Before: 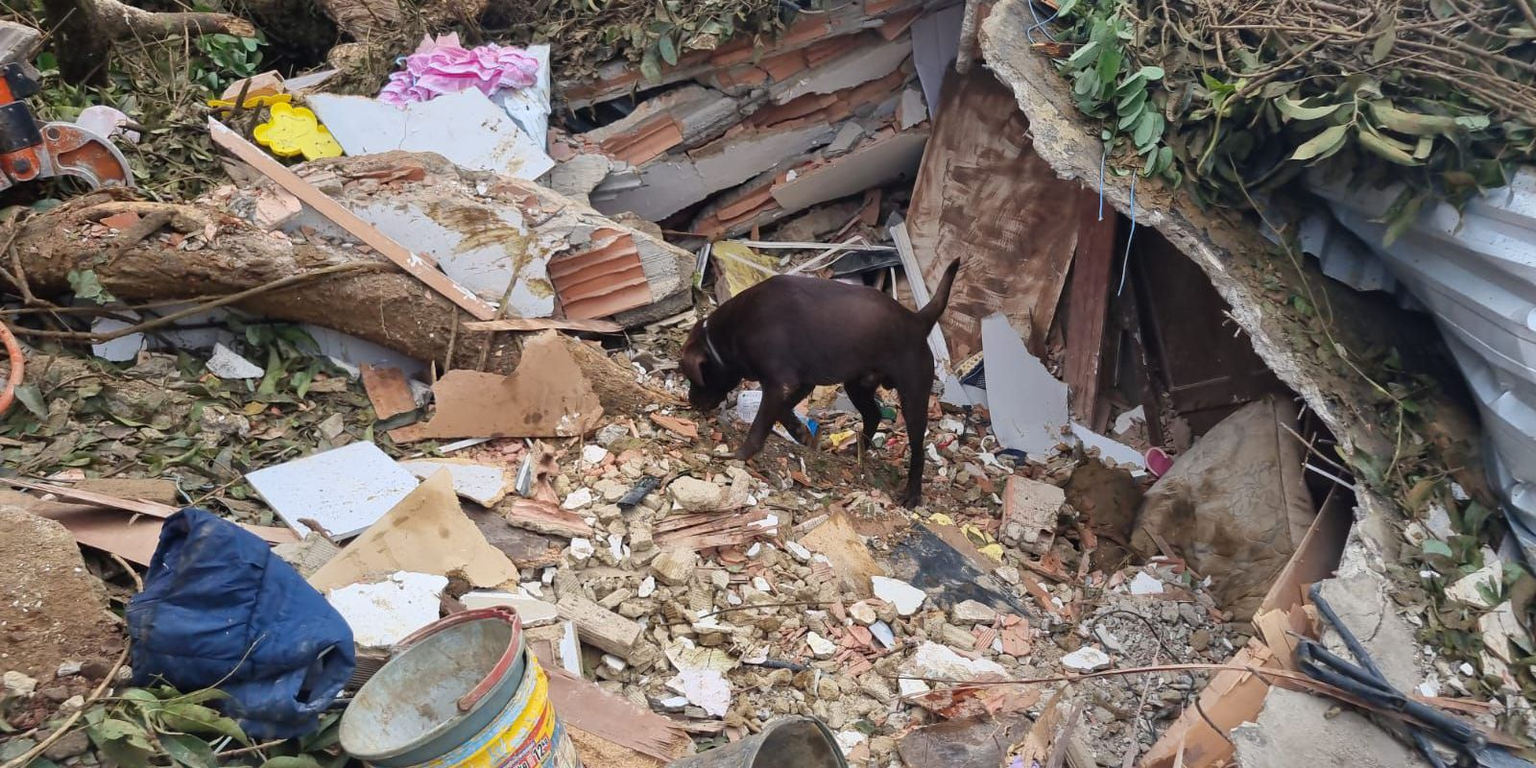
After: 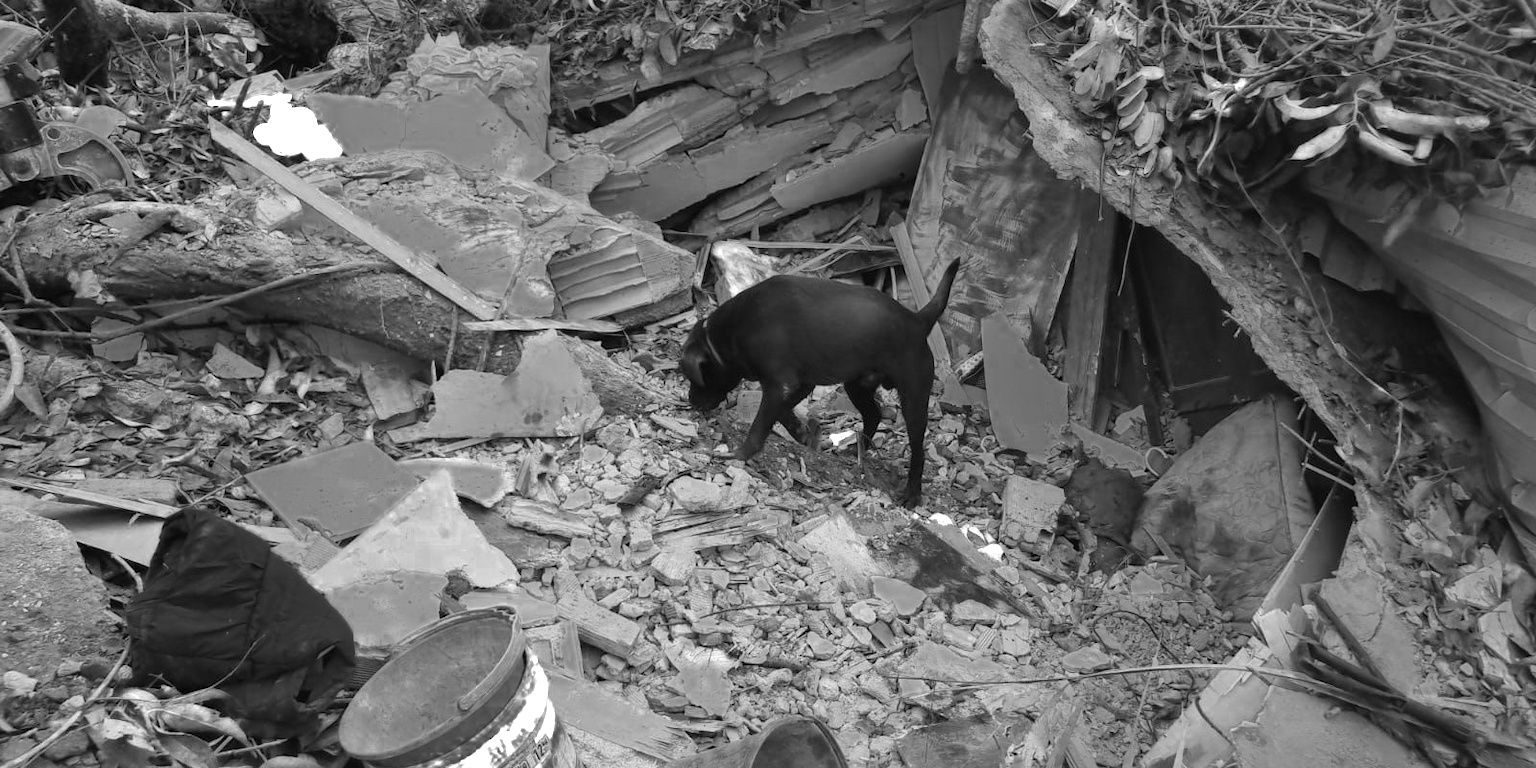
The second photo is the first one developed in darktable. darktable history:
white balance: red 0.926, green 1.003, blue 1.133
color zones: curves: ch0 [(0, 0.554) (0.146, 0.662) (0.293, 0.86) (0.503, 0.774) (0.637, 0.106) (0.74, 0.072) (0.866, 0.488) (0.998, 0.569)]; ch1 [(0, 0) (0.143, 0) (0.286, 0) (0.429, 0) (0.571, 0) (0.714, 0) (0.857, 0)]
